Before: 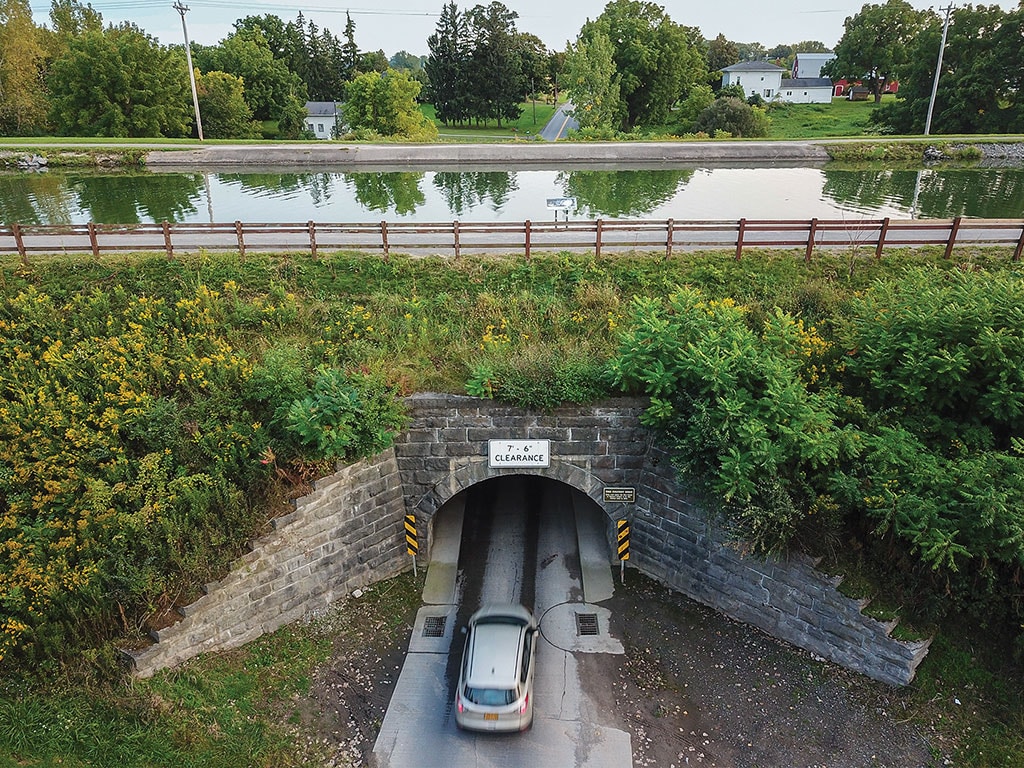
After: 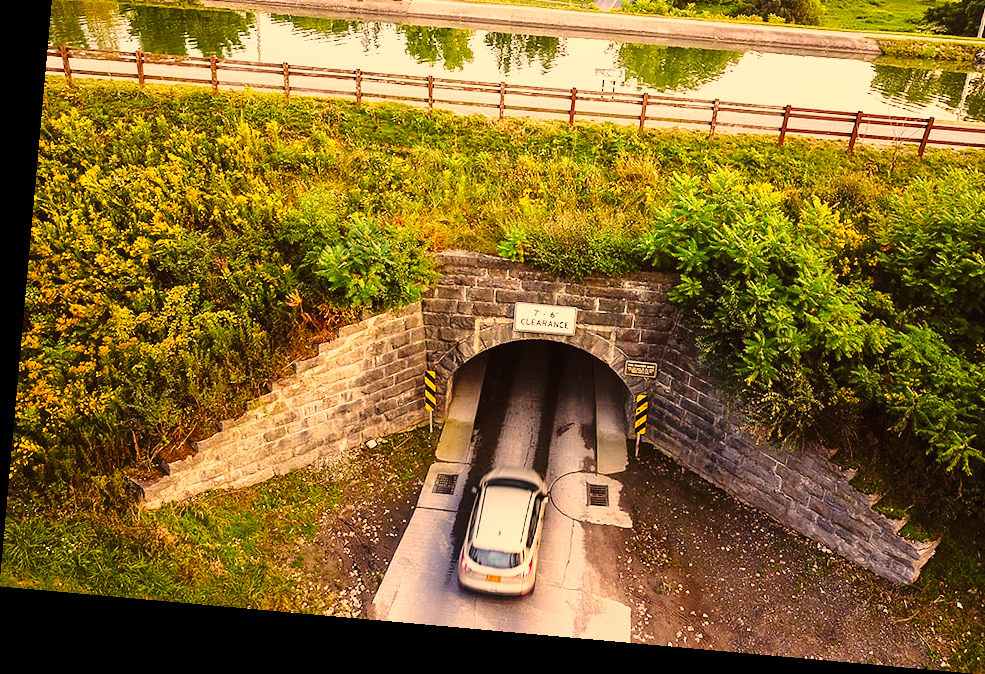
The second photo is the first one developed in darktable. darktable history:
color balance rgb: on, module defaults
color correction: highlights a* 15, highlights b* 31.55
rgb levels: mode RGB, independent channels, levels [[0, 0.5, 1], [0, 0.521, 1], [0, 0.536, 1]]
crop: top 20.916%, right 9.437%, bottom 0.316%
rotate and perspective: rotation 5.12°, automatic cropping off
base curve: curves: ch0 [(0, 0) (0.026, 0.03) (0.109, 0.232) (0.351, 0.748) (0.669, 0.968) (1, 1)], preserve colors none
